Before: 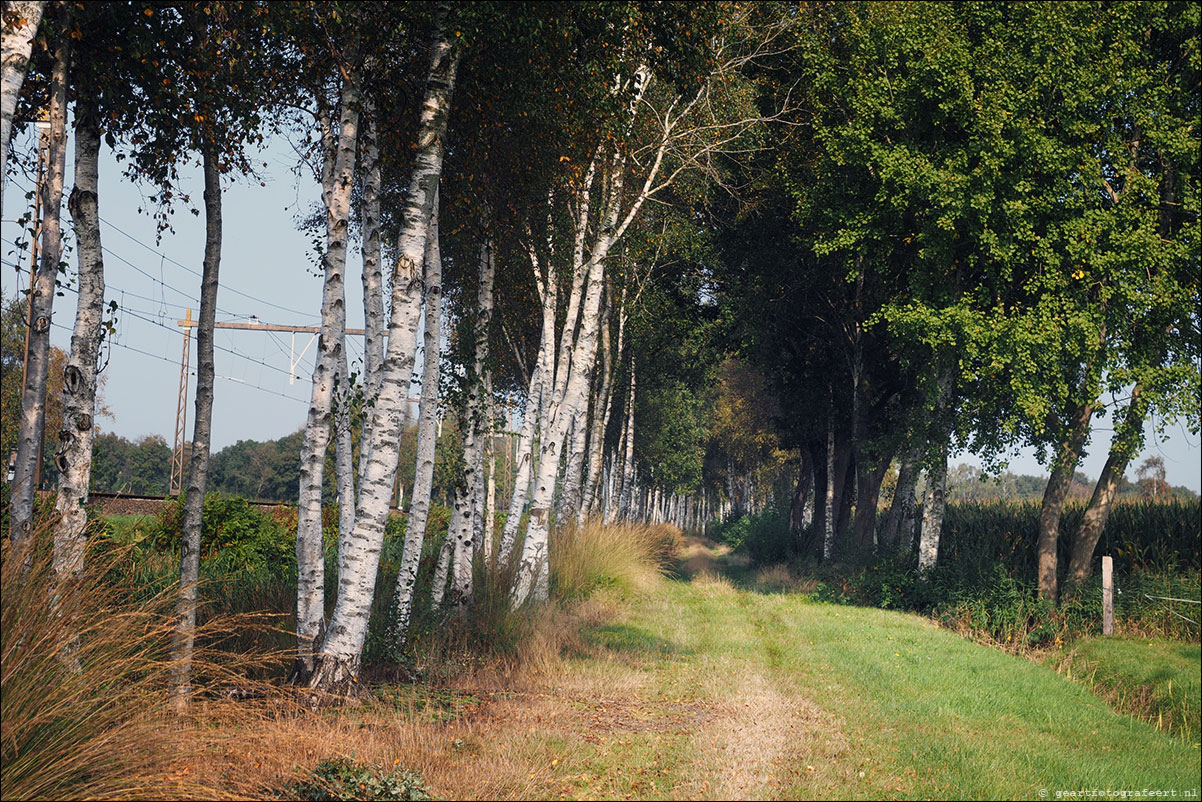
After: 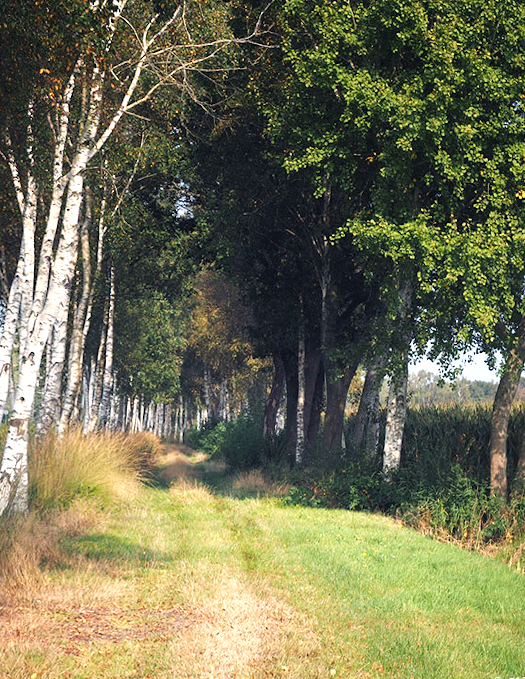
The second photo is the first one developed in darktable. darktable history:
exposure: black level correction 0, exposure 0.7 EV, compensate exposure bias true, compensate highlight preservation false
crop: left 47.628%, top 6.643%, right 7.874%
rotate and perspective: rotation -0.013°, lens shift (vertical) -0.027, lens shift (horizontal) 0.178, crop left 0.016, crop right 0.989, crop top 0.082, crop bottom 0.918
